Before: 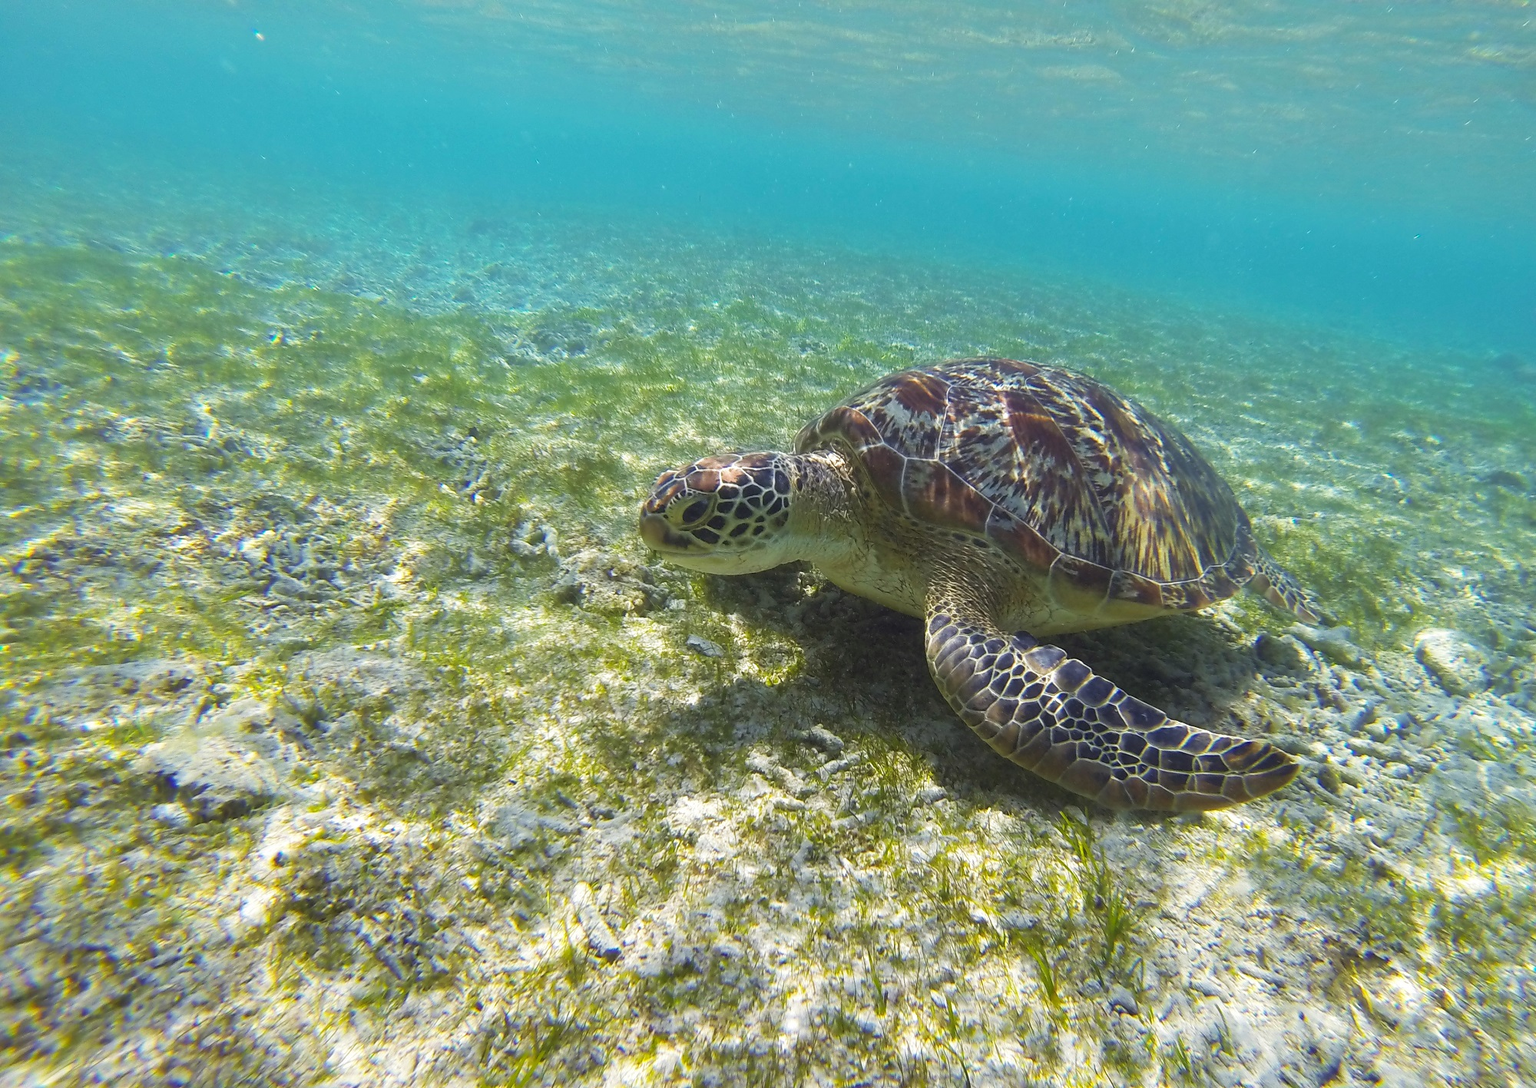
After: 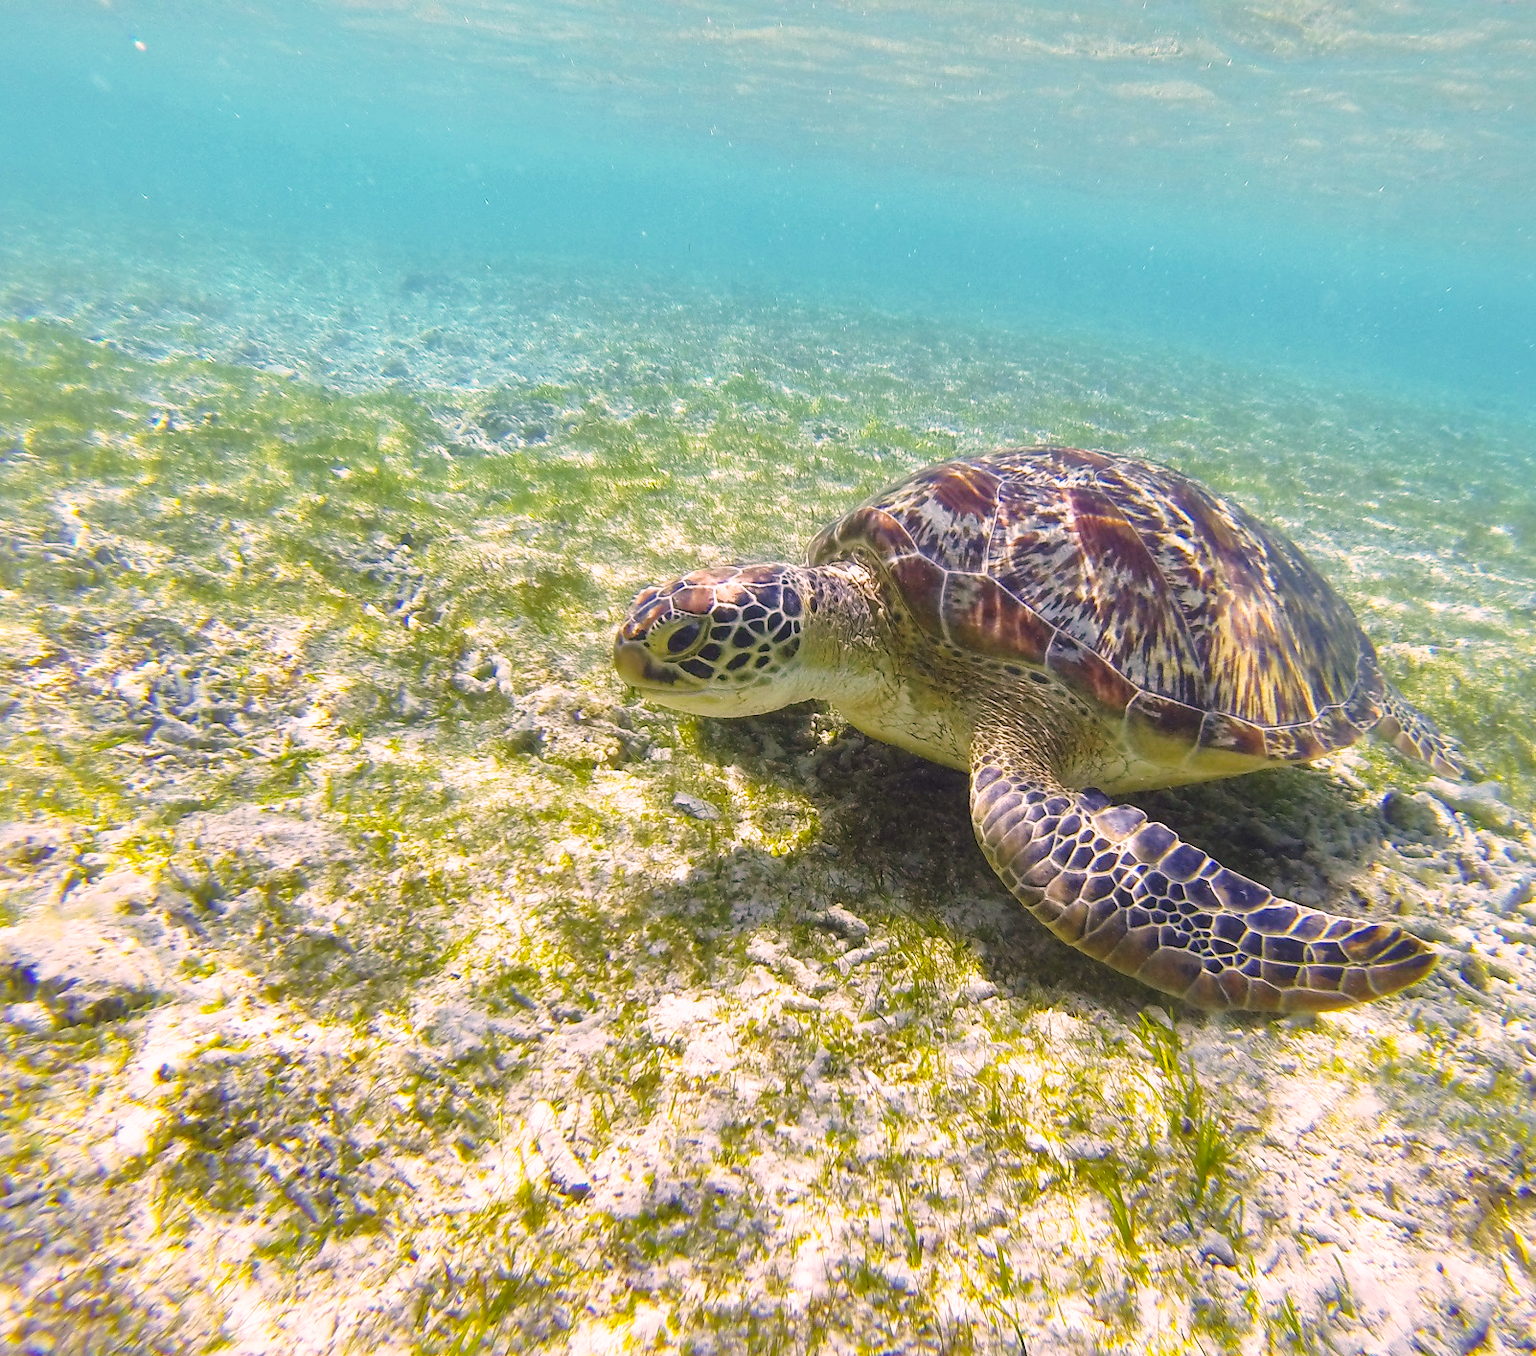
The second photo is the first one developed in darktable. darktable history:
tone equalizer: edges refinement/feathering 500, mask exposure compensation -1.57 EV, preserve details no
shadows and highlights: on, module defaults
local contrast: highlights 100%, shadows 98%, detail 120%, midtone range 0.2
color correction: highlights a* 14.51, highlights b* 4.85
base curve: curves: ch0 [(0, 0) (0.028, 0.03) (0.121, 0.232) (0.46, 0.748) (0.859, 0.968) (1, 1)], preserve colors none
crop and rotate: left 9.617%, right 10.213%
